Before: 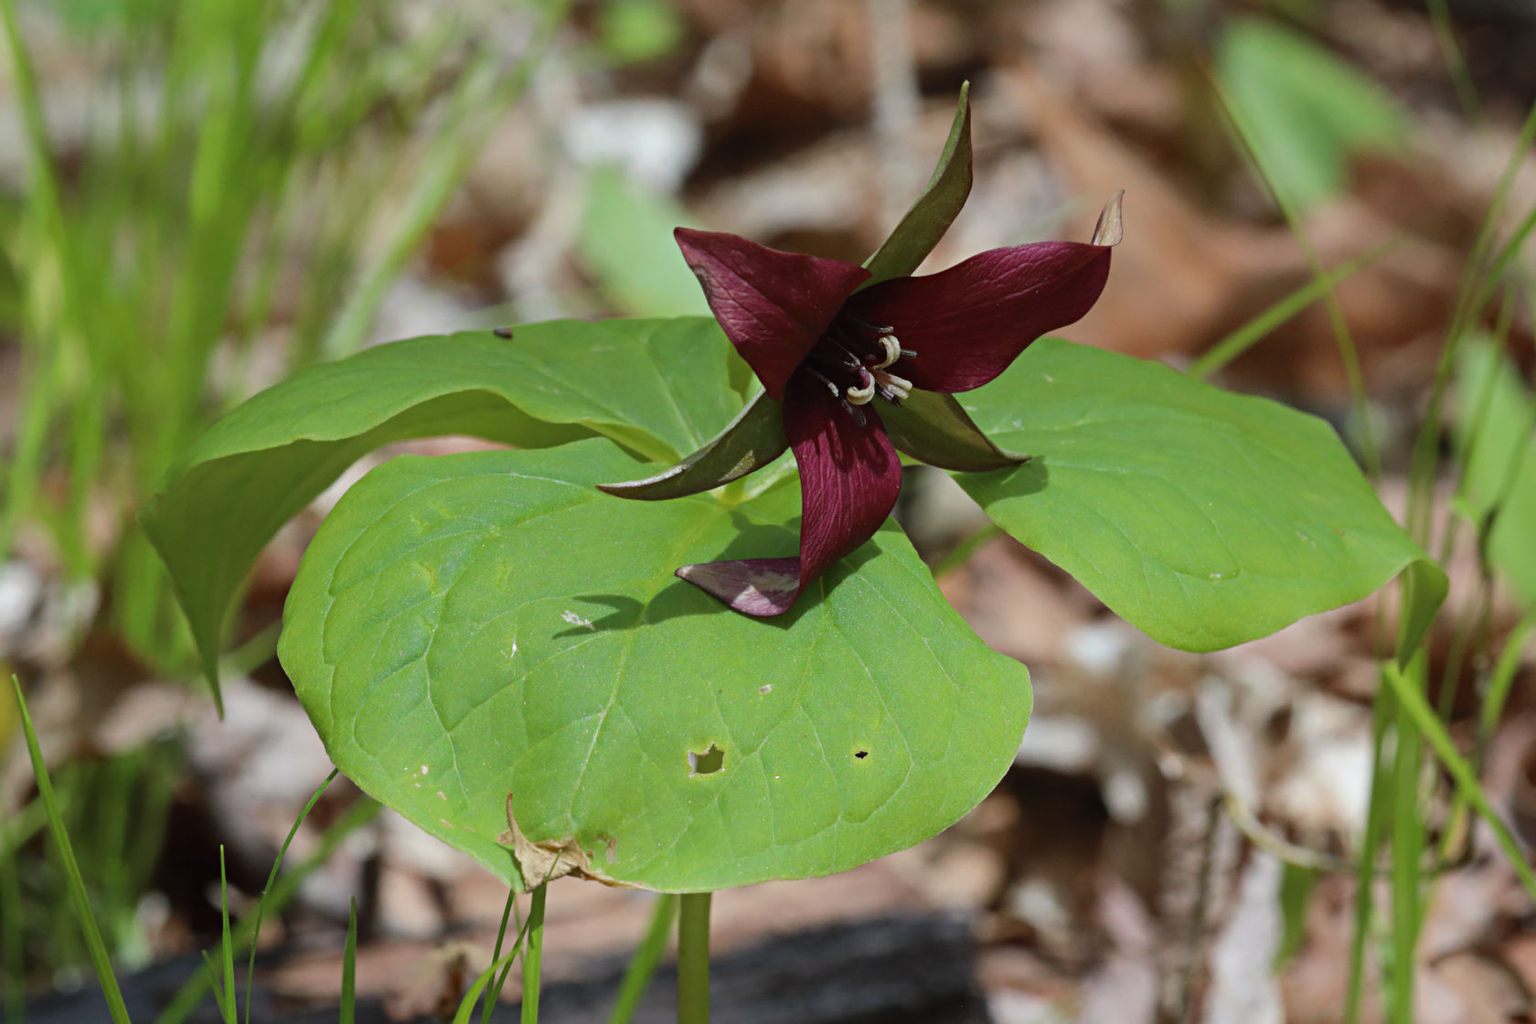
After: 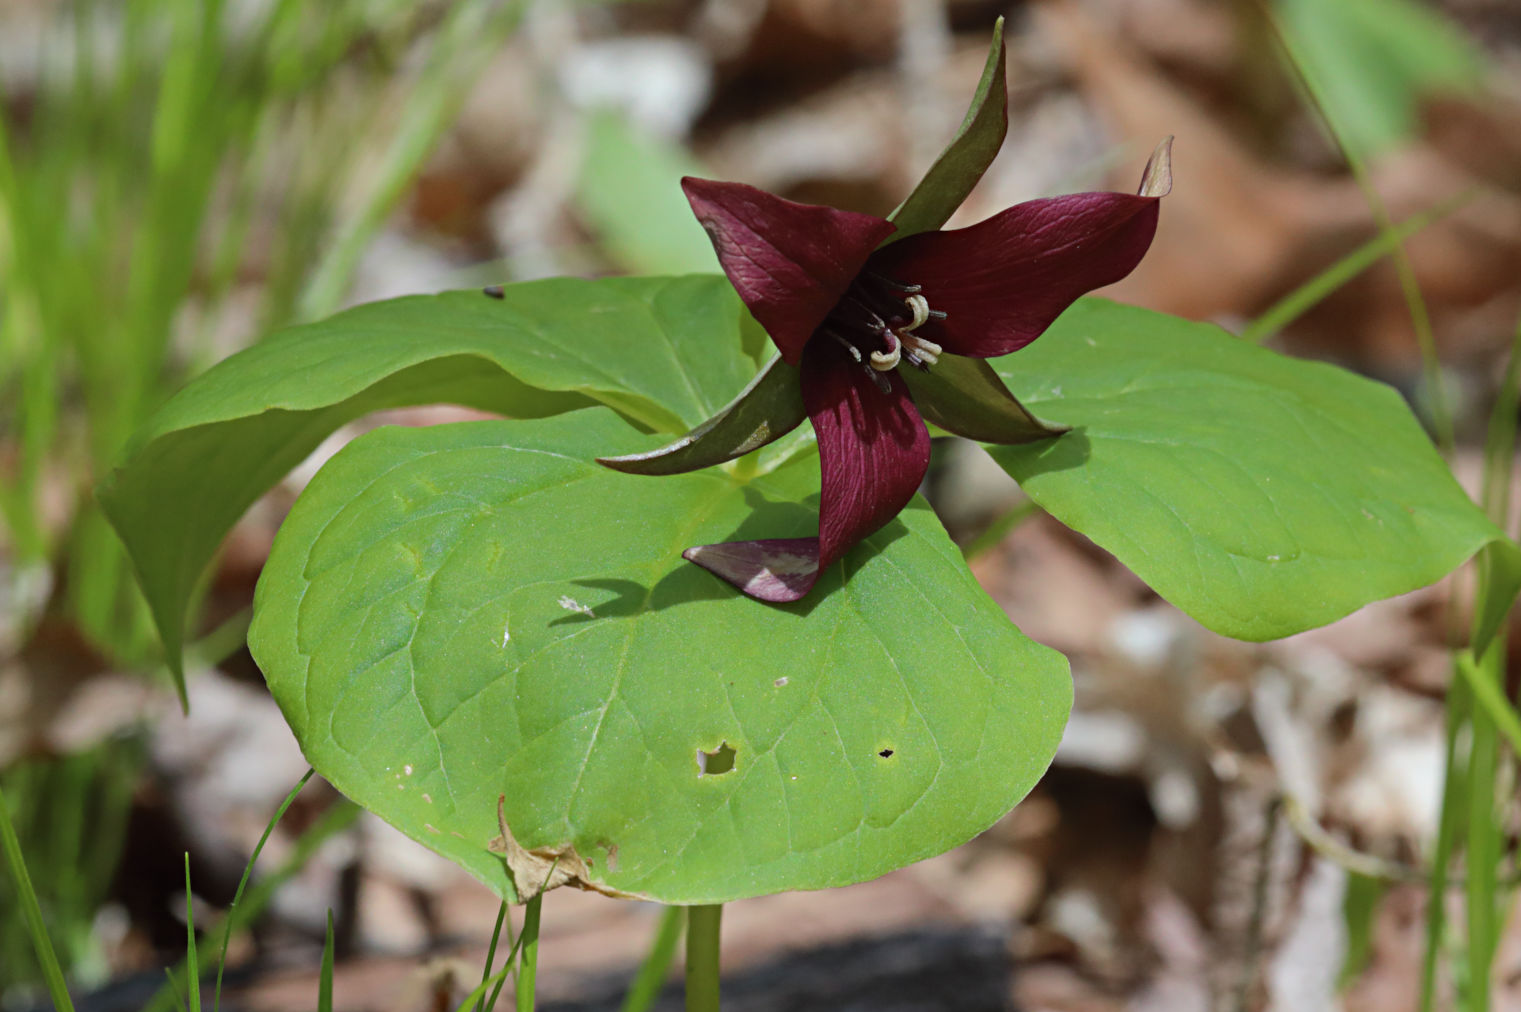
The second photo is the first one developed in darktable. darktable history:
crop: left 3.354%, top 6.45%, right 6.1%, bottom 3.172%
